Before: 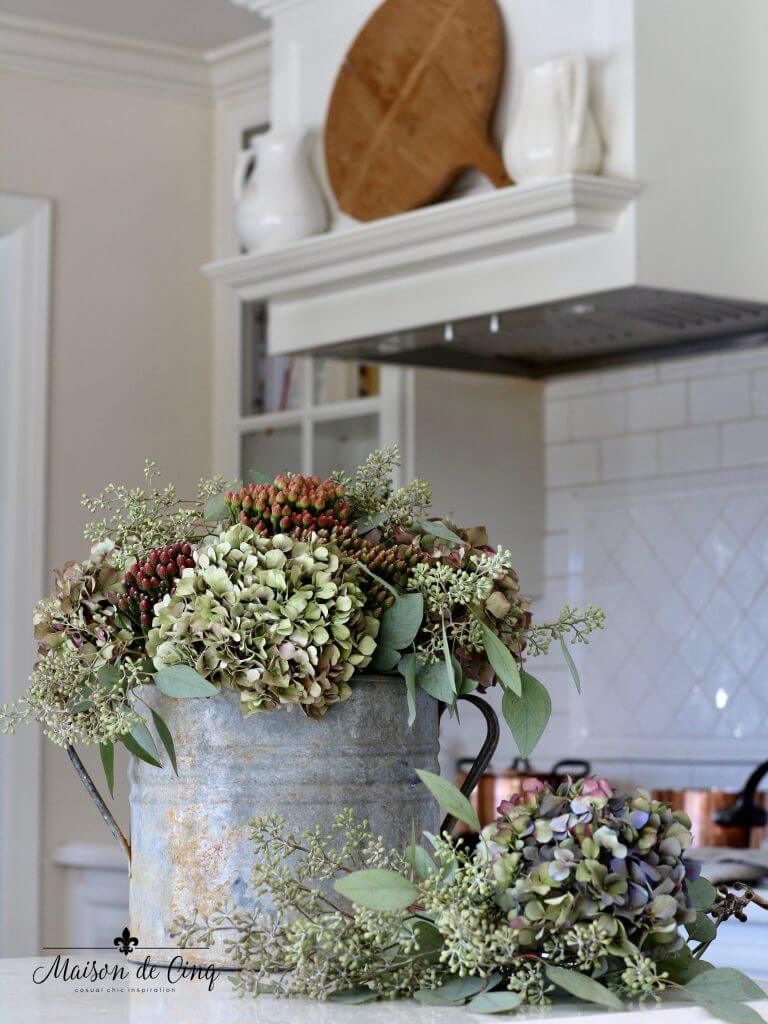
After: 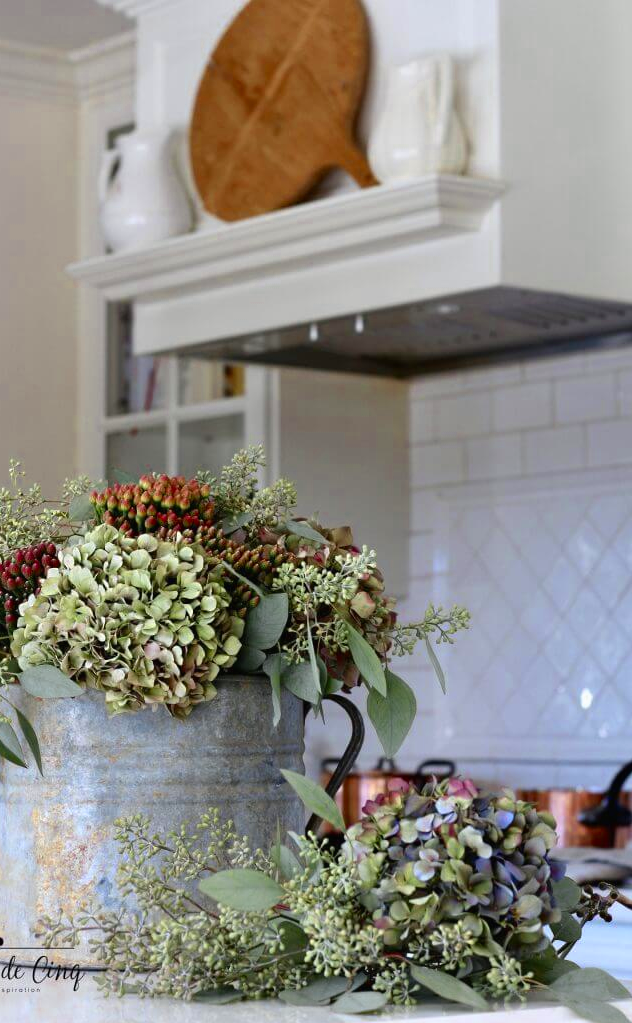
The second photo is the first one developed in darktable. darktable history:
contrast brightness saturation: contrast -0.02, brightness -0.01, saturation 0.03
crop: left 17.582%, bottom 0.031%
color zones: curves: ch0 [(0.004, 0.305) (0.261, 0.623) (0.389, 0.399) (0.708, 0.571) (0.947, 0.34)]; ch1 [(0.025, 0.645) (0.229, 0.584) (0.326, 0.551) (0.484, 0.262) (0.757, 0.643)]
